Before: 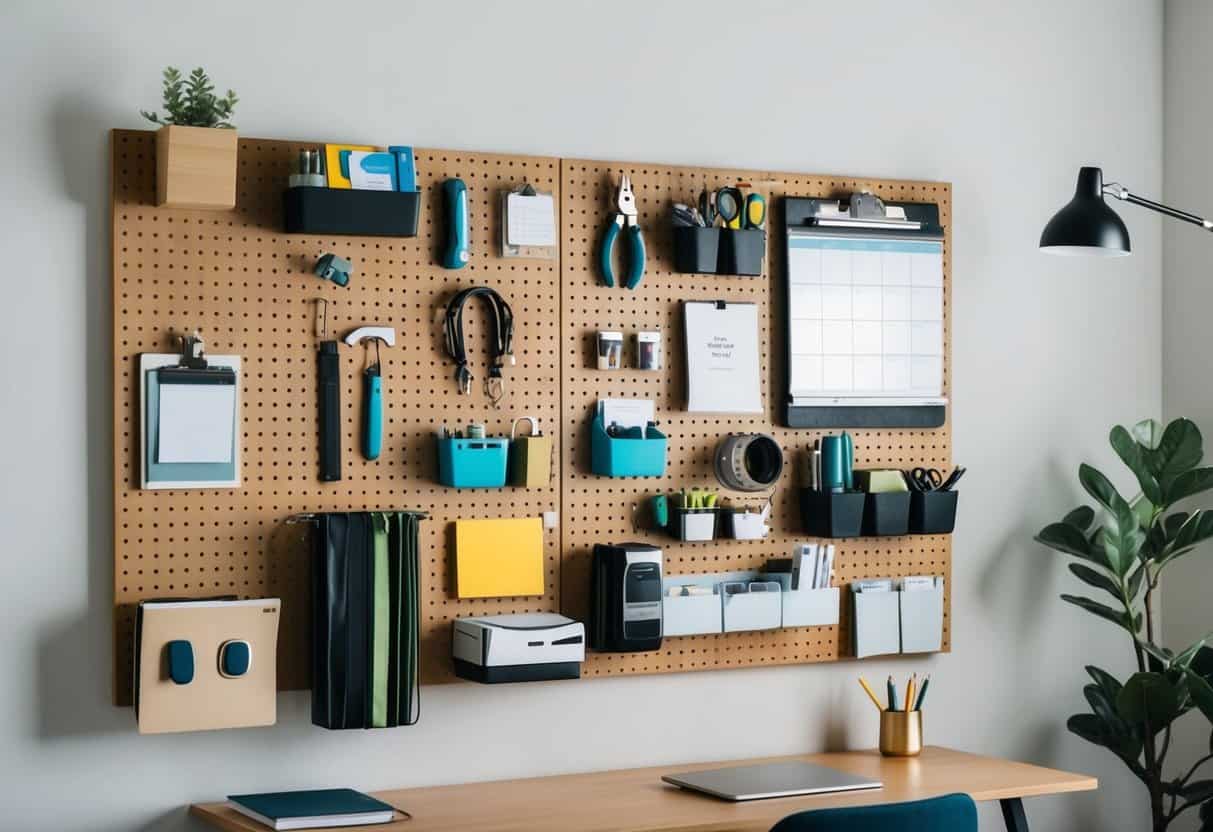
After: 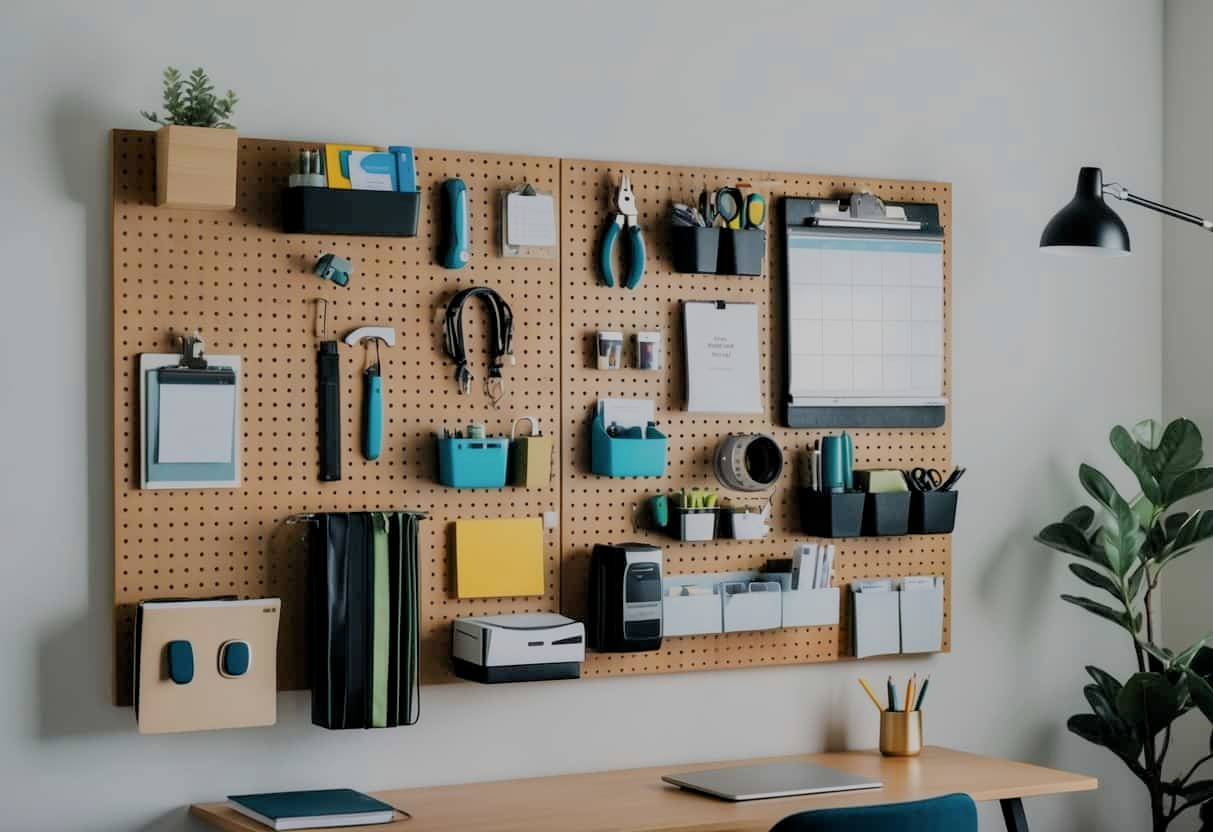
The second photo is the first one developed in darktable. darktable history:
filmic rgb: black relative exposure -8.82 EV, white relative exposure 4.98 EV, threshold 5.99 EV, target black luminance 0%, hardness 3.78, latitude 66.63%, contrast 0.817, highlights saturation mix 10.22%, shadows ↔ highlights balance 20.33%, enable highlight reconstruction true
